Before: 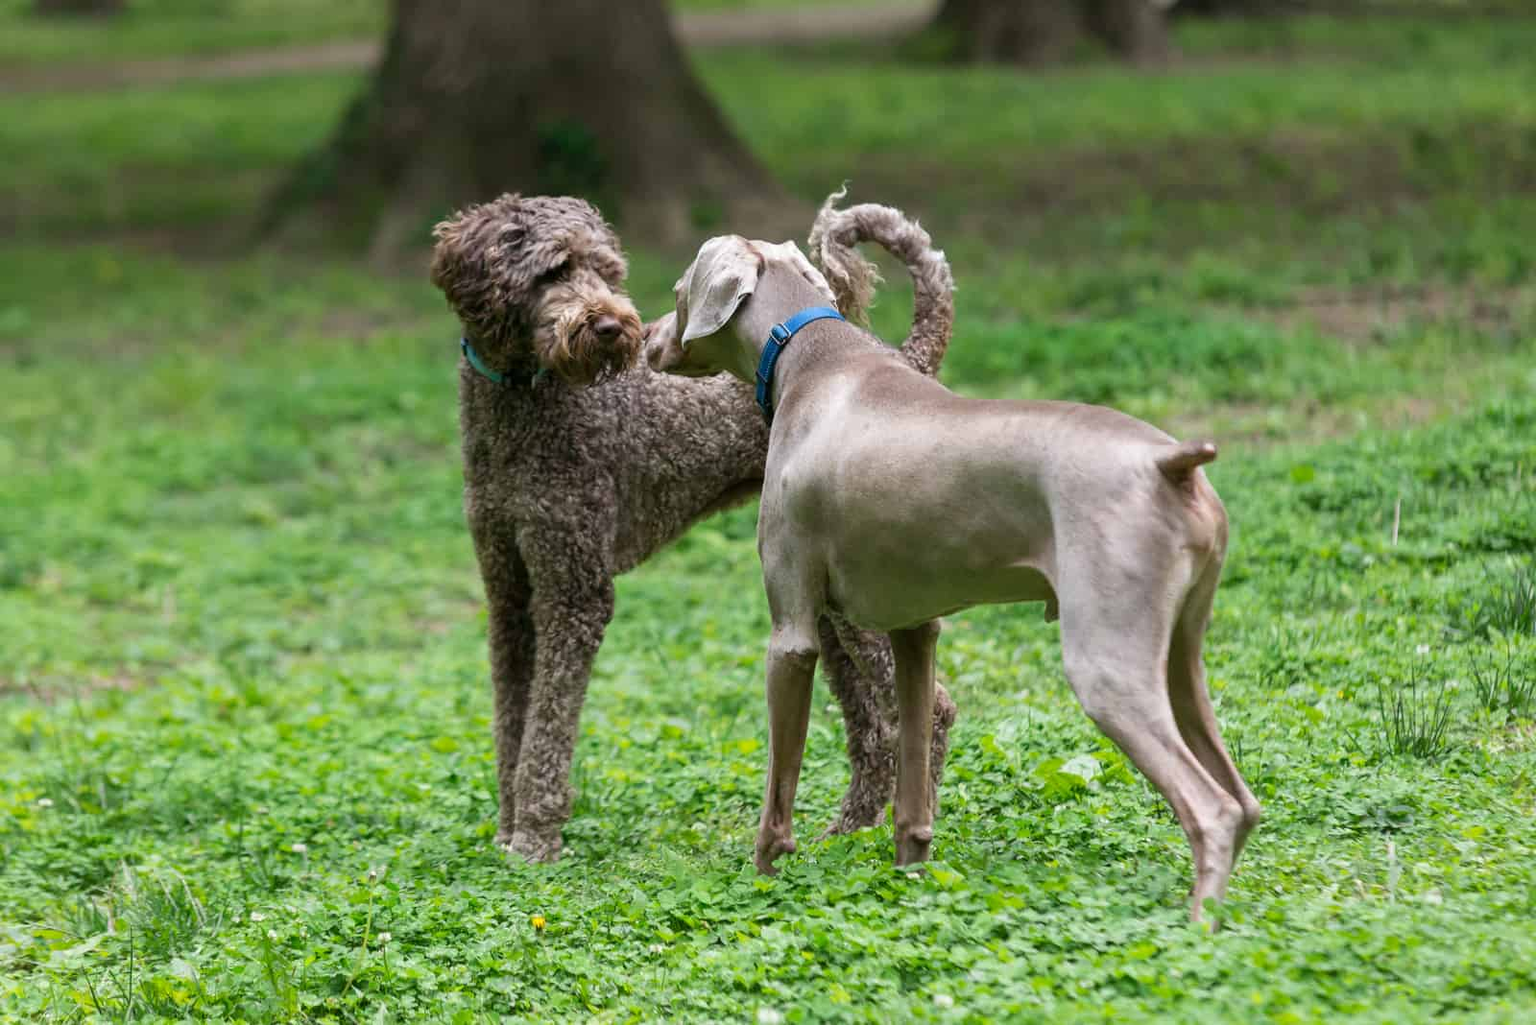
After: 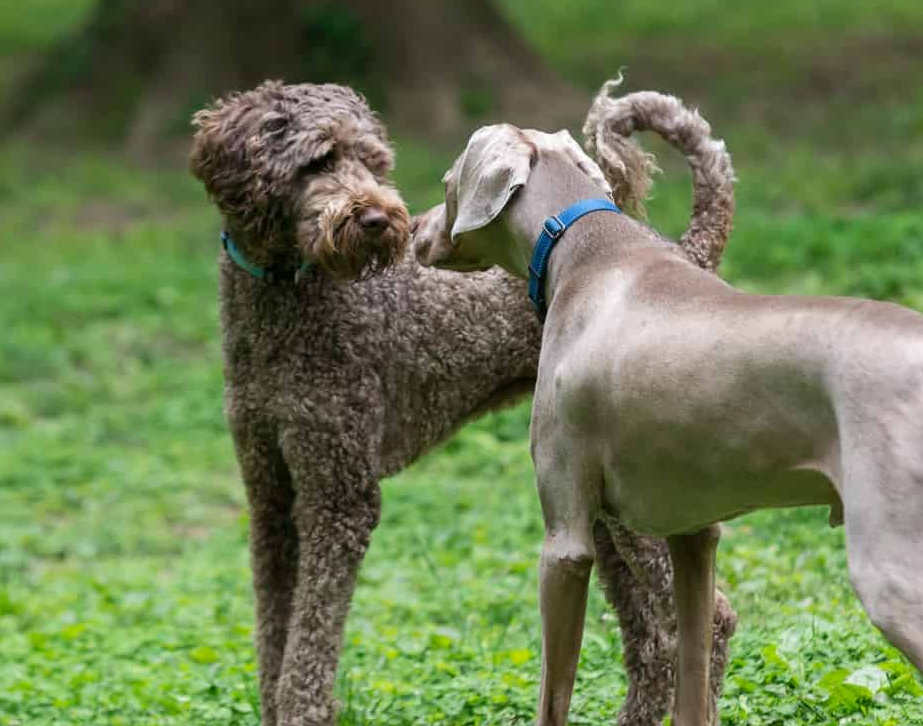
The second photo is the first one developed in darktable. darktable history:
crop: left 16.189%, top 11.371%, right 26.102%, bottom 20.639%
tone equalizer: edges refinement/feathering 500, mask exposure compensation -1.57 EV, preserve details no
